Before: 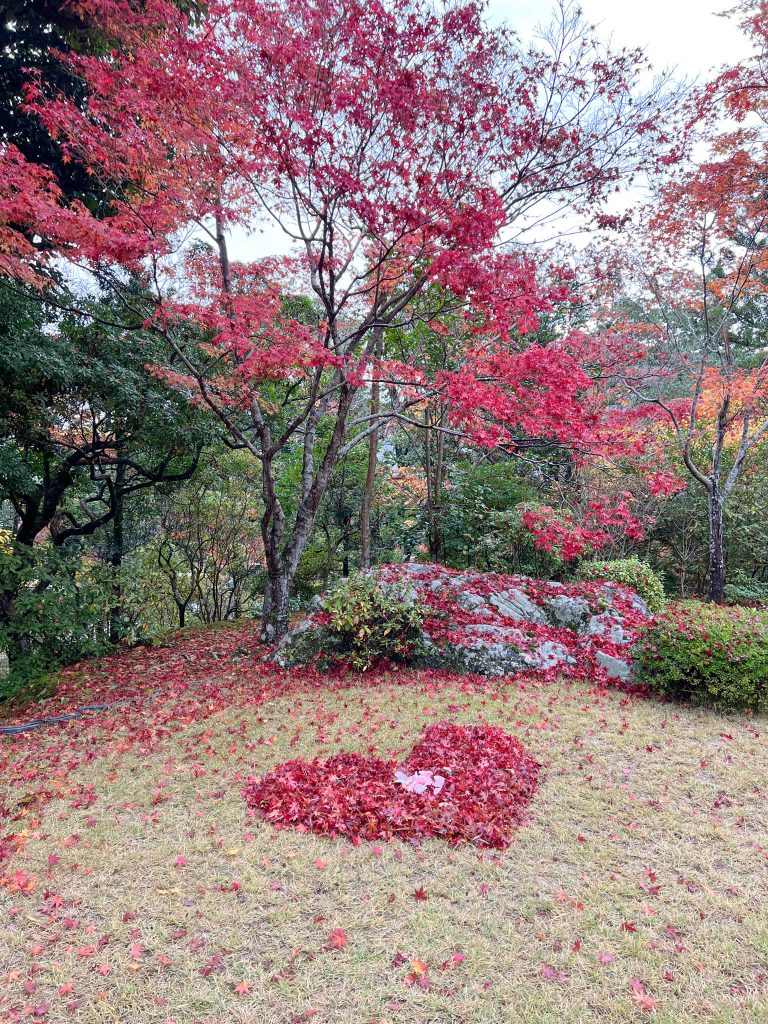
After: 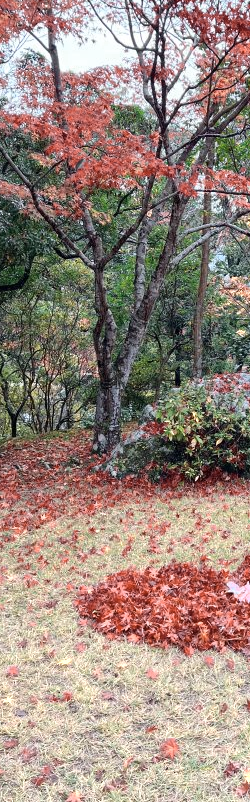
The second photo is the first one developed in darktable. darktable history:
crop and rotate: left 21.899%, top 18.612%, right 45.427%, bottom 2.994%
color zones: curves: ch0 [(0.018, 0.548) (0.224, 0.64) (0.425, 0.447) (0.675, 0.575) (0.732, 0.579)]; ch1 [(0.066, 0.487) (0.25, 0.5) (0.404, 0.43) (0.75, 0.421) (0.956, 0.421)]; ch2 [(0.044, 0.561) (0.215, 0.465) (0.399, 0.544) (0.465, 0.548) (0.614, 0.447) (0.724, 0.43) (0.882, 0.623) (0.956, 0.632)], mix 28.18%
